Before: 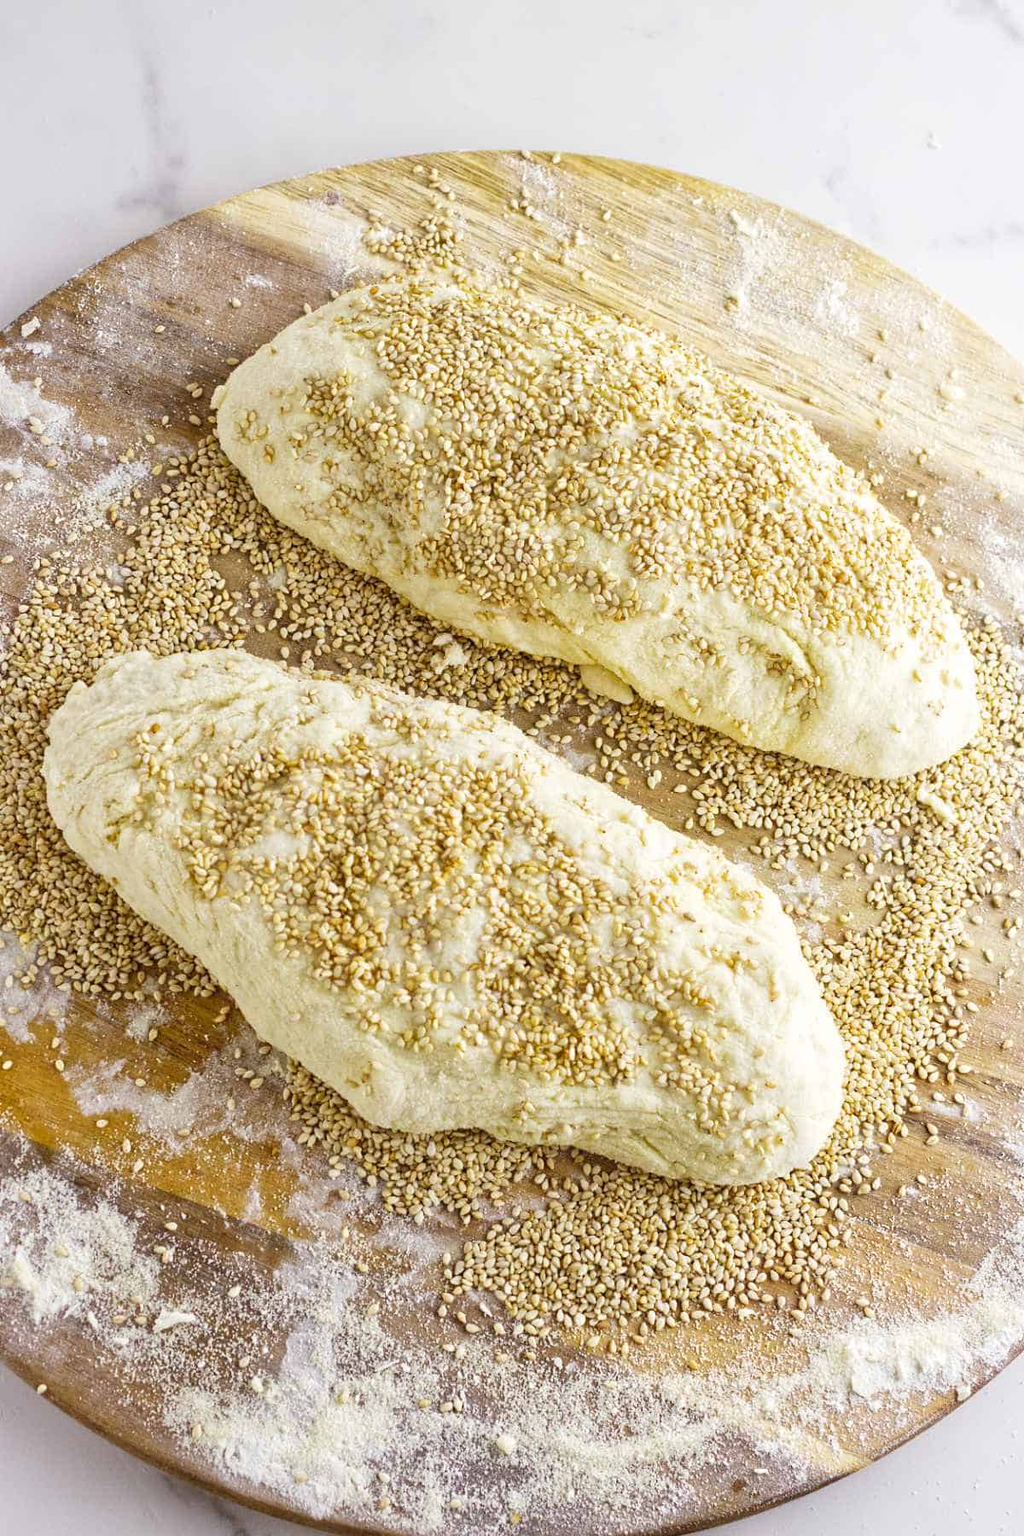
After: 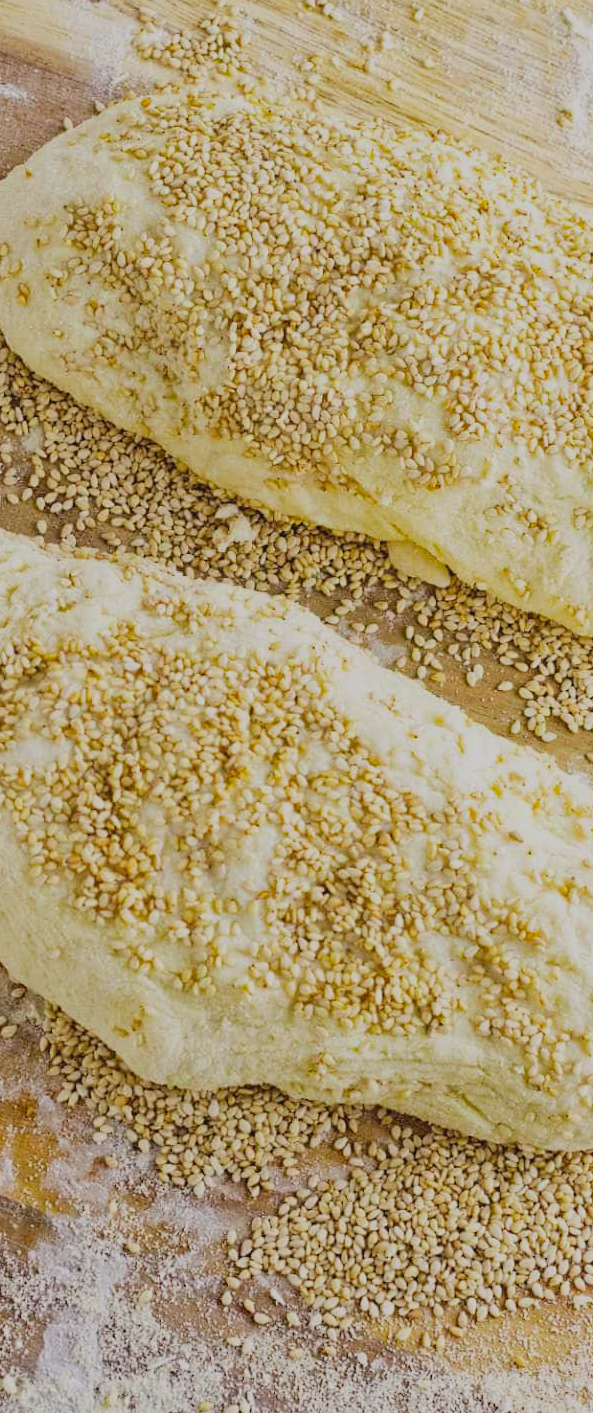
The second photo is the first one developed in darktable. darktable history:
contrast brightness saturation: contrast -0.11
crop and rotate: angle 0.02°, left 24.353%, top 13.219%, right 26.156%, bottom 8.224%
haze removal: strength 0.29, distance 0.25, compatibility mode true, adaptive false
filmic rgb: black relative exposure -7.65 EV, white relative exposure 4.56 EV, hardness 3.61
